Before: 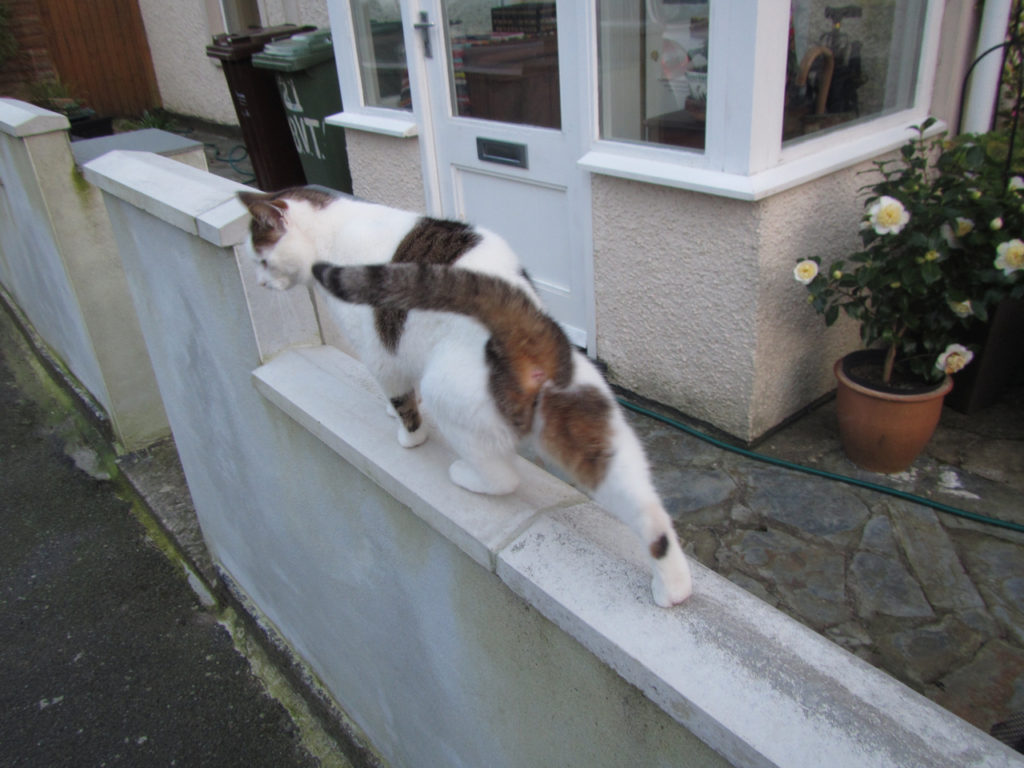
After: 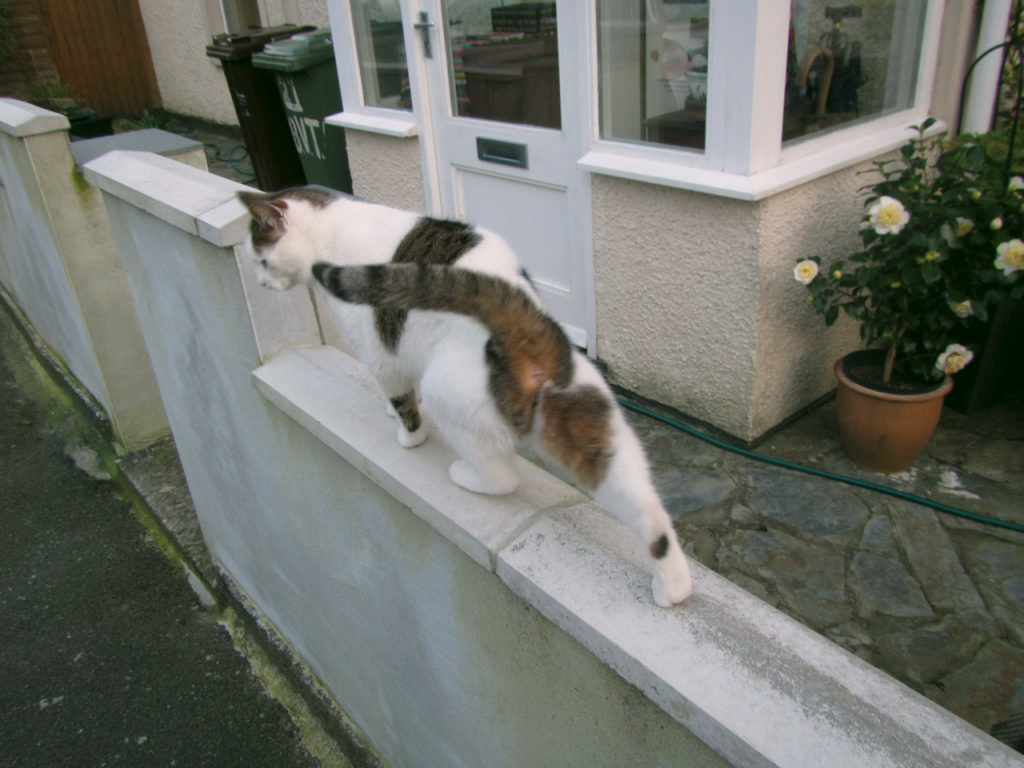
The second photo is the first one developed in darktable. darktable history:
color correction: highlights a* 4.33, highlights b* 4.91, shadows a* -7.1, shadows b* 5.03
